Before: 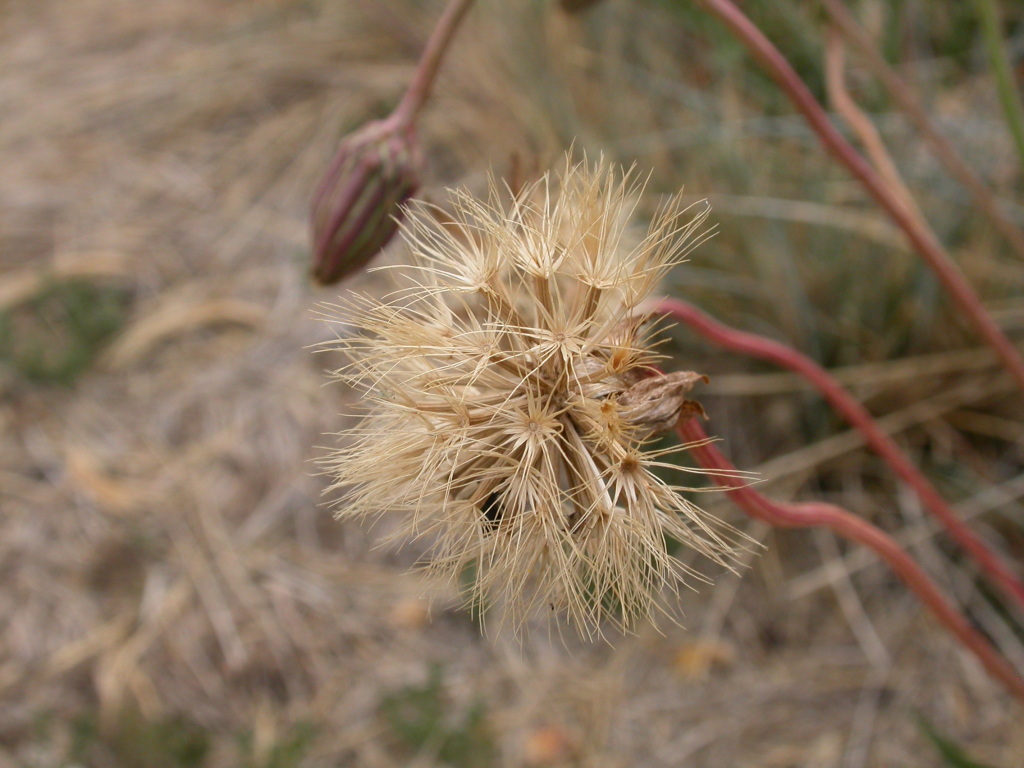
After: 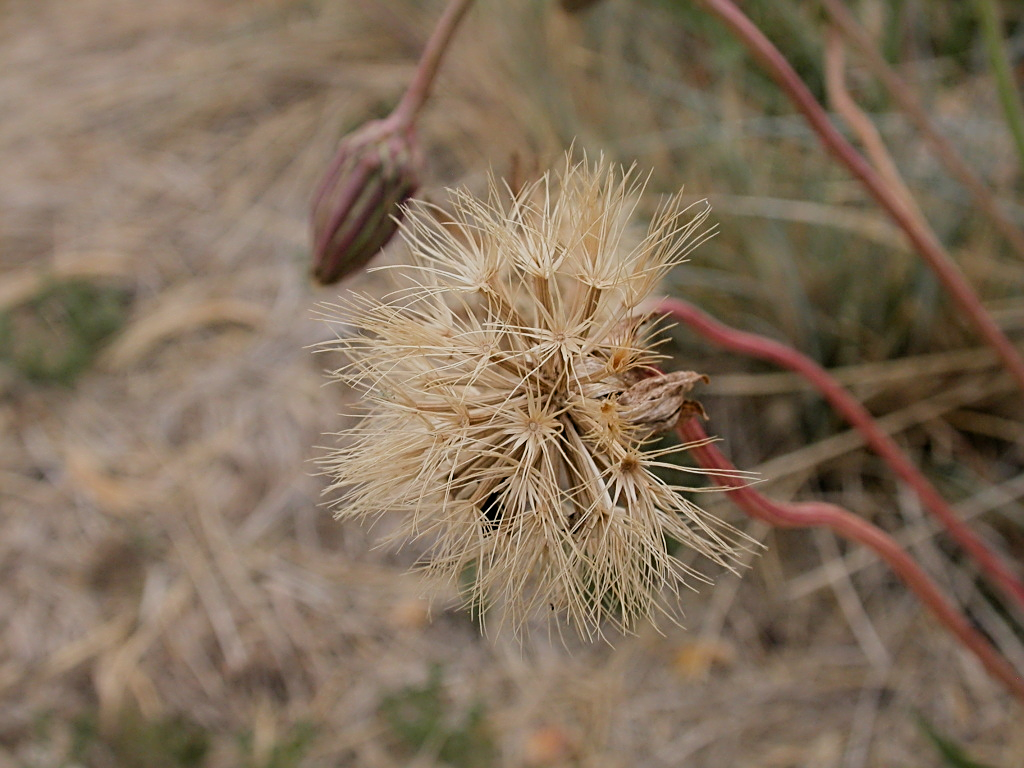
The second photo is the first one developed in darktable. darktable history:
sharpen: radius 2.606, amount 0.68
filmic rgb: black relative exposure -7.65 EV, white relative exposure 4.56 EV, hardness 3.61
